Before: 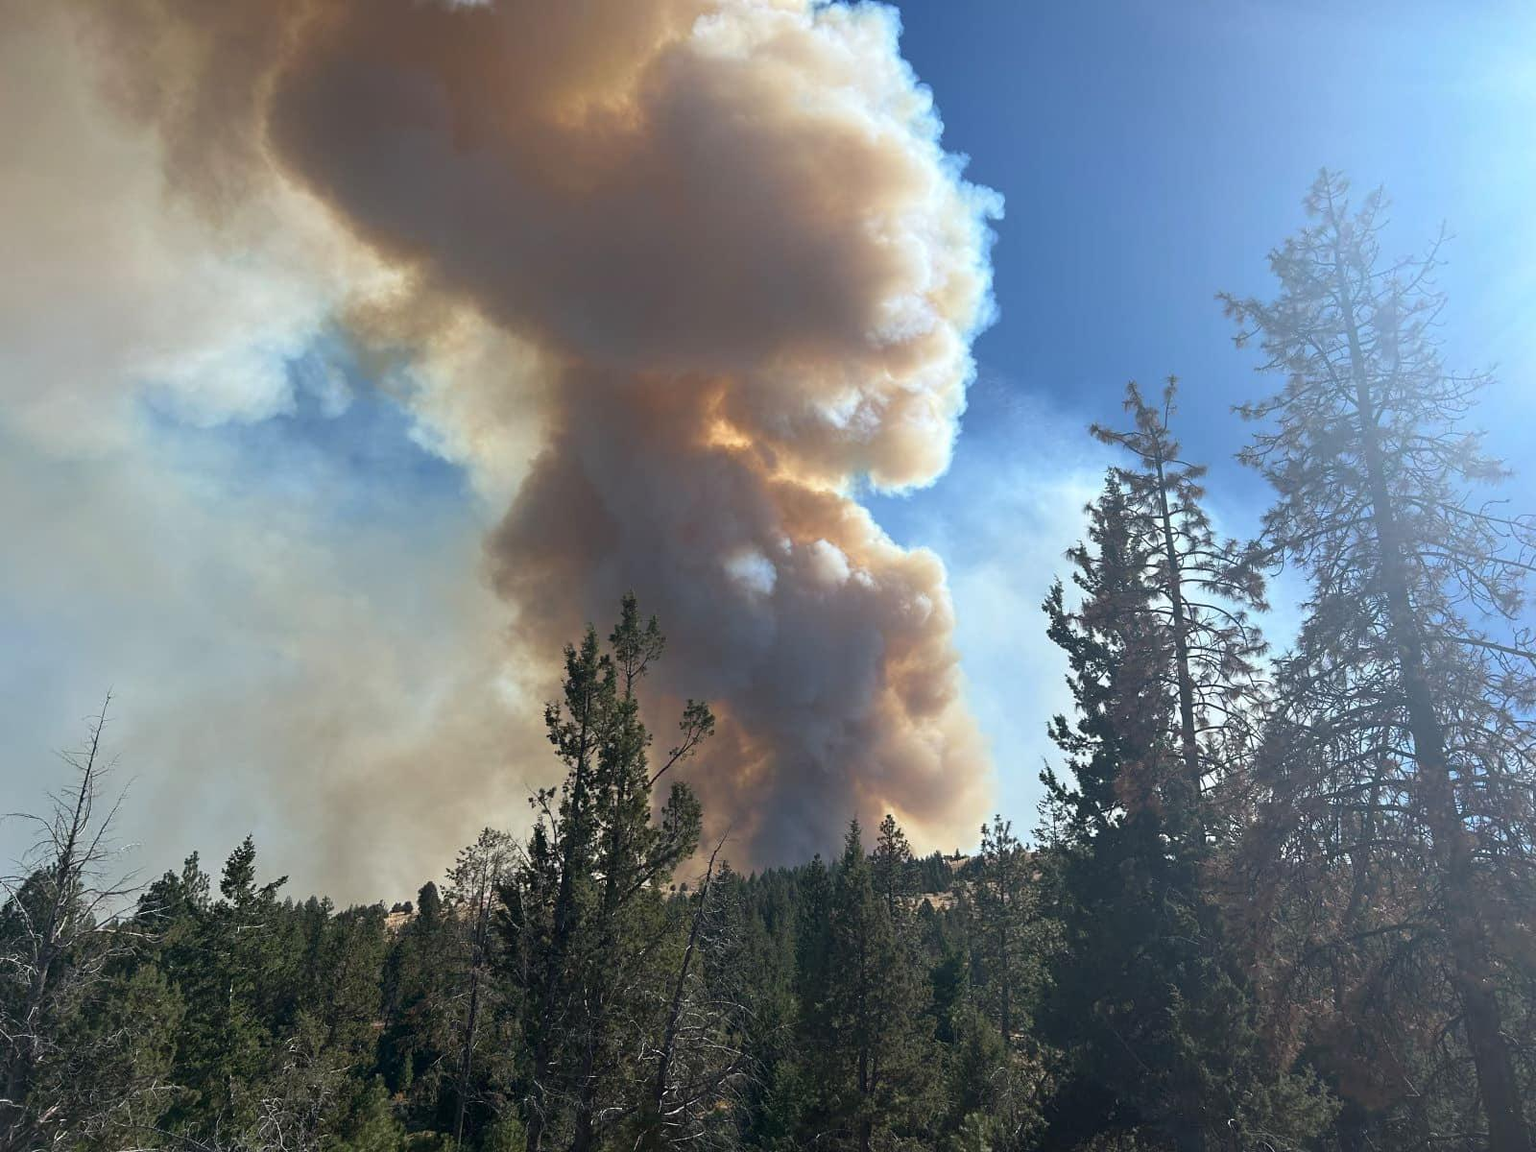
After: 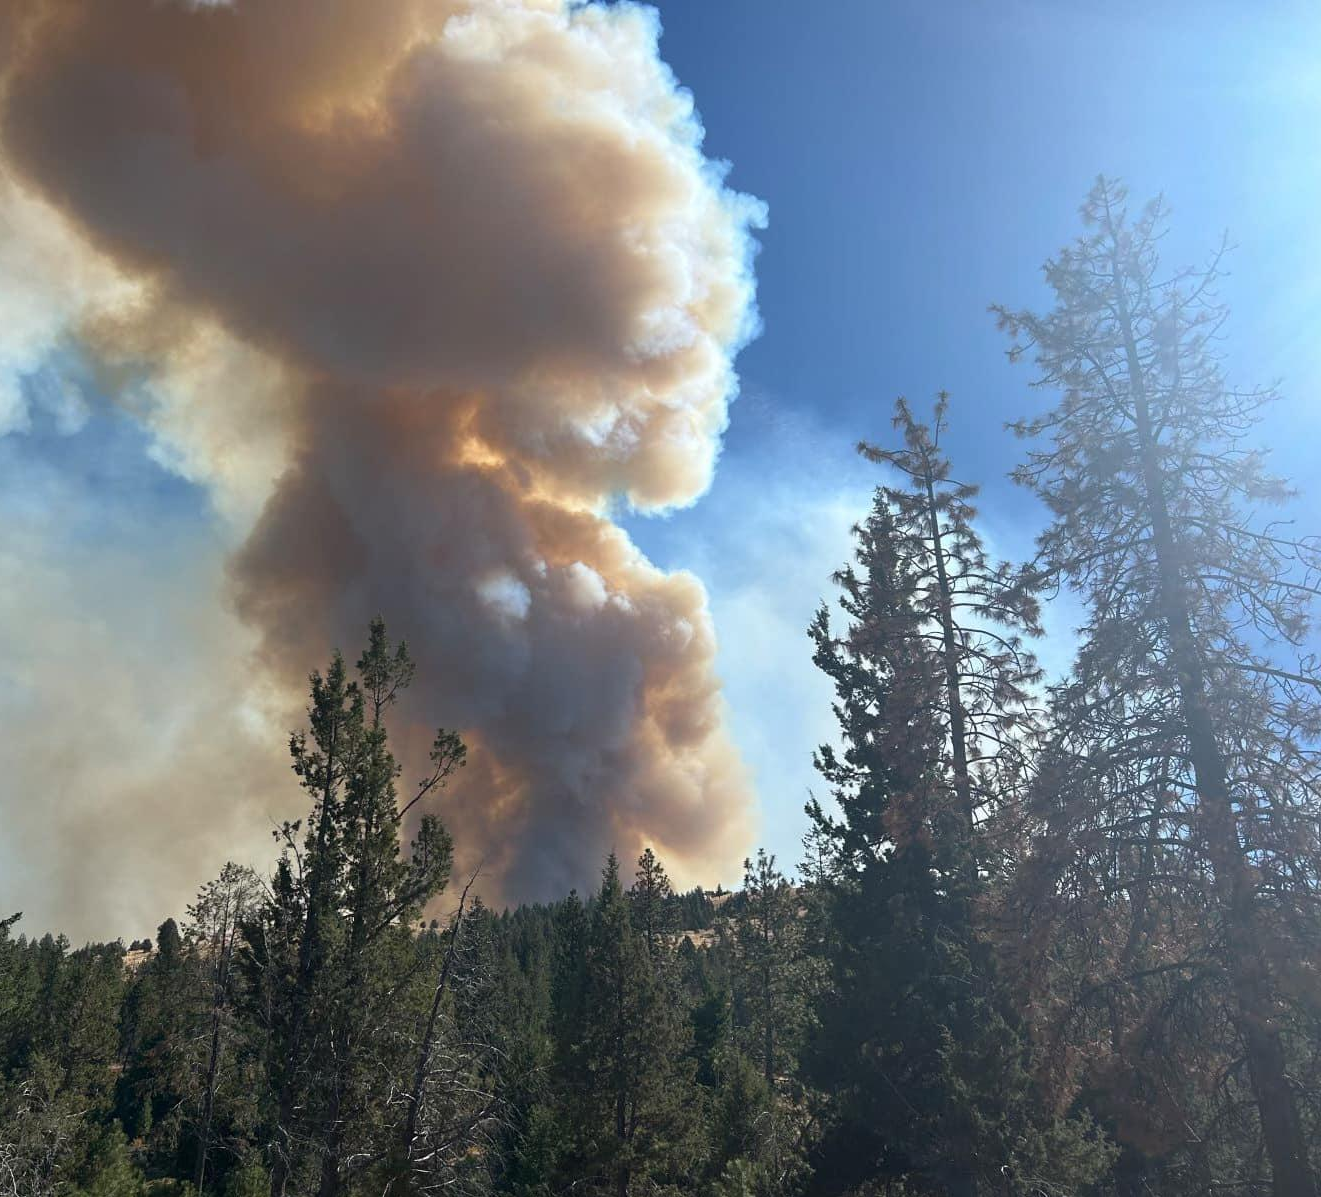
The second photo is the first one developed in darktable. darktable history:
crop: left 17.426%, bottom 0.025%
